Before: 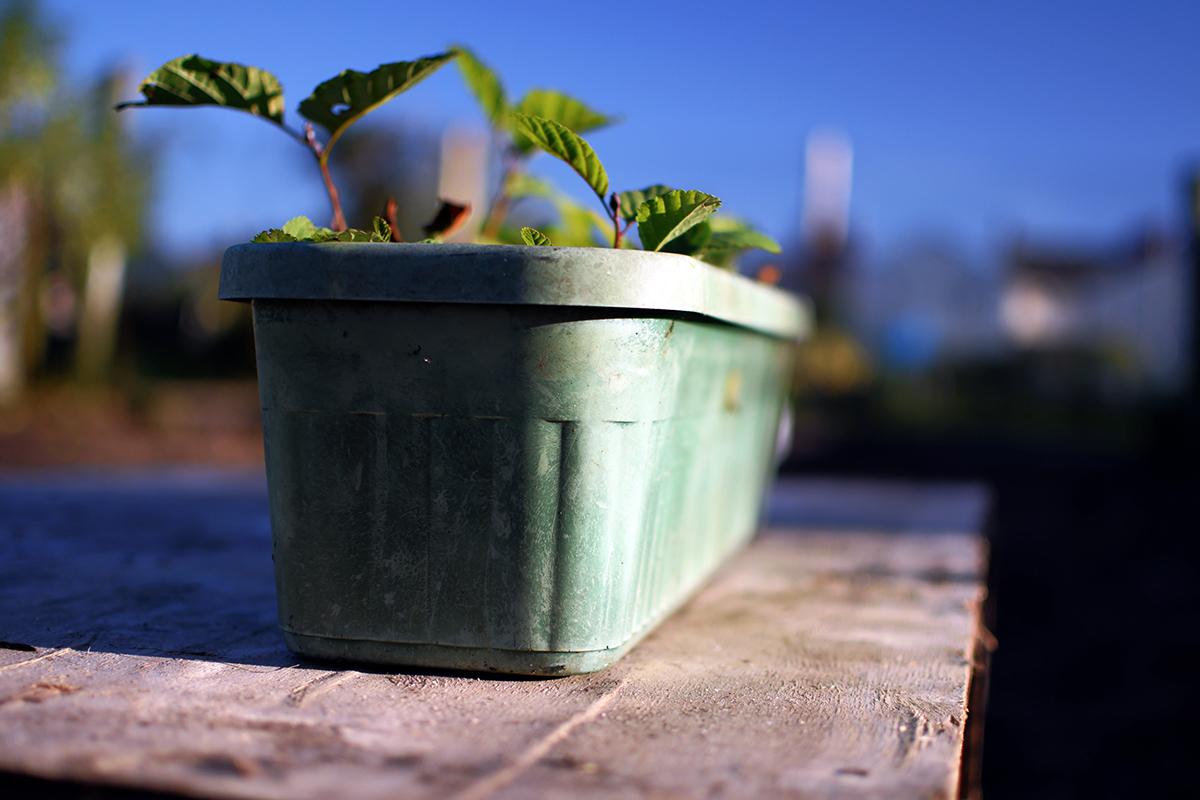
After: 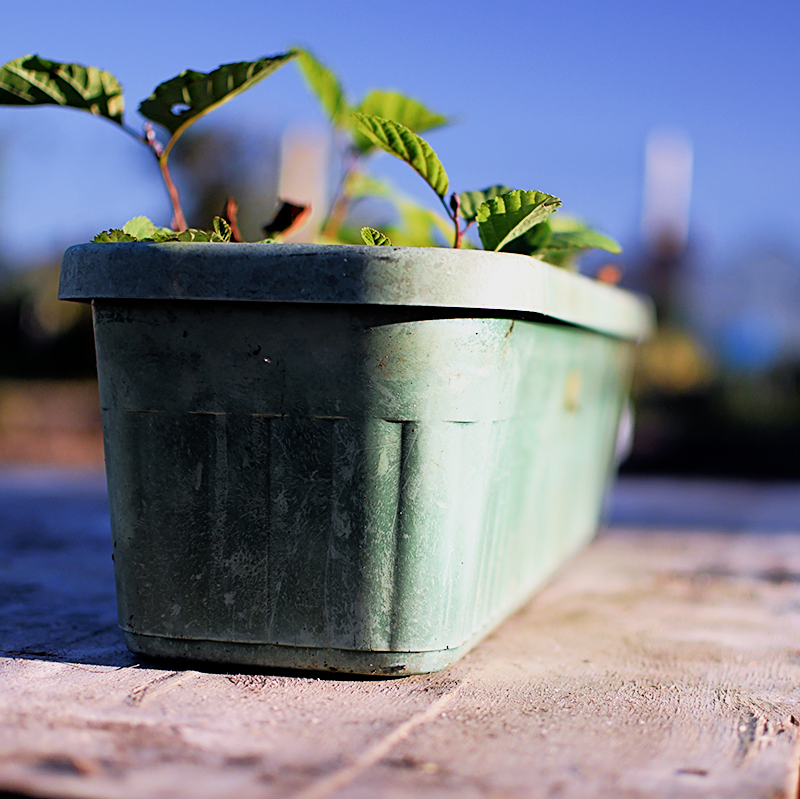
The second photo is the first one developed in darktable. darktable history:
exposure: exposure 0.778 EV, compensate highlight preservation false
crop and rotate: left 13.343%, right 19.971%
sharpen: on, module defaults
filmic rgb: black relative exposure -7.65 EV, white relative exposure 4.56 EV, hardness 3.61
